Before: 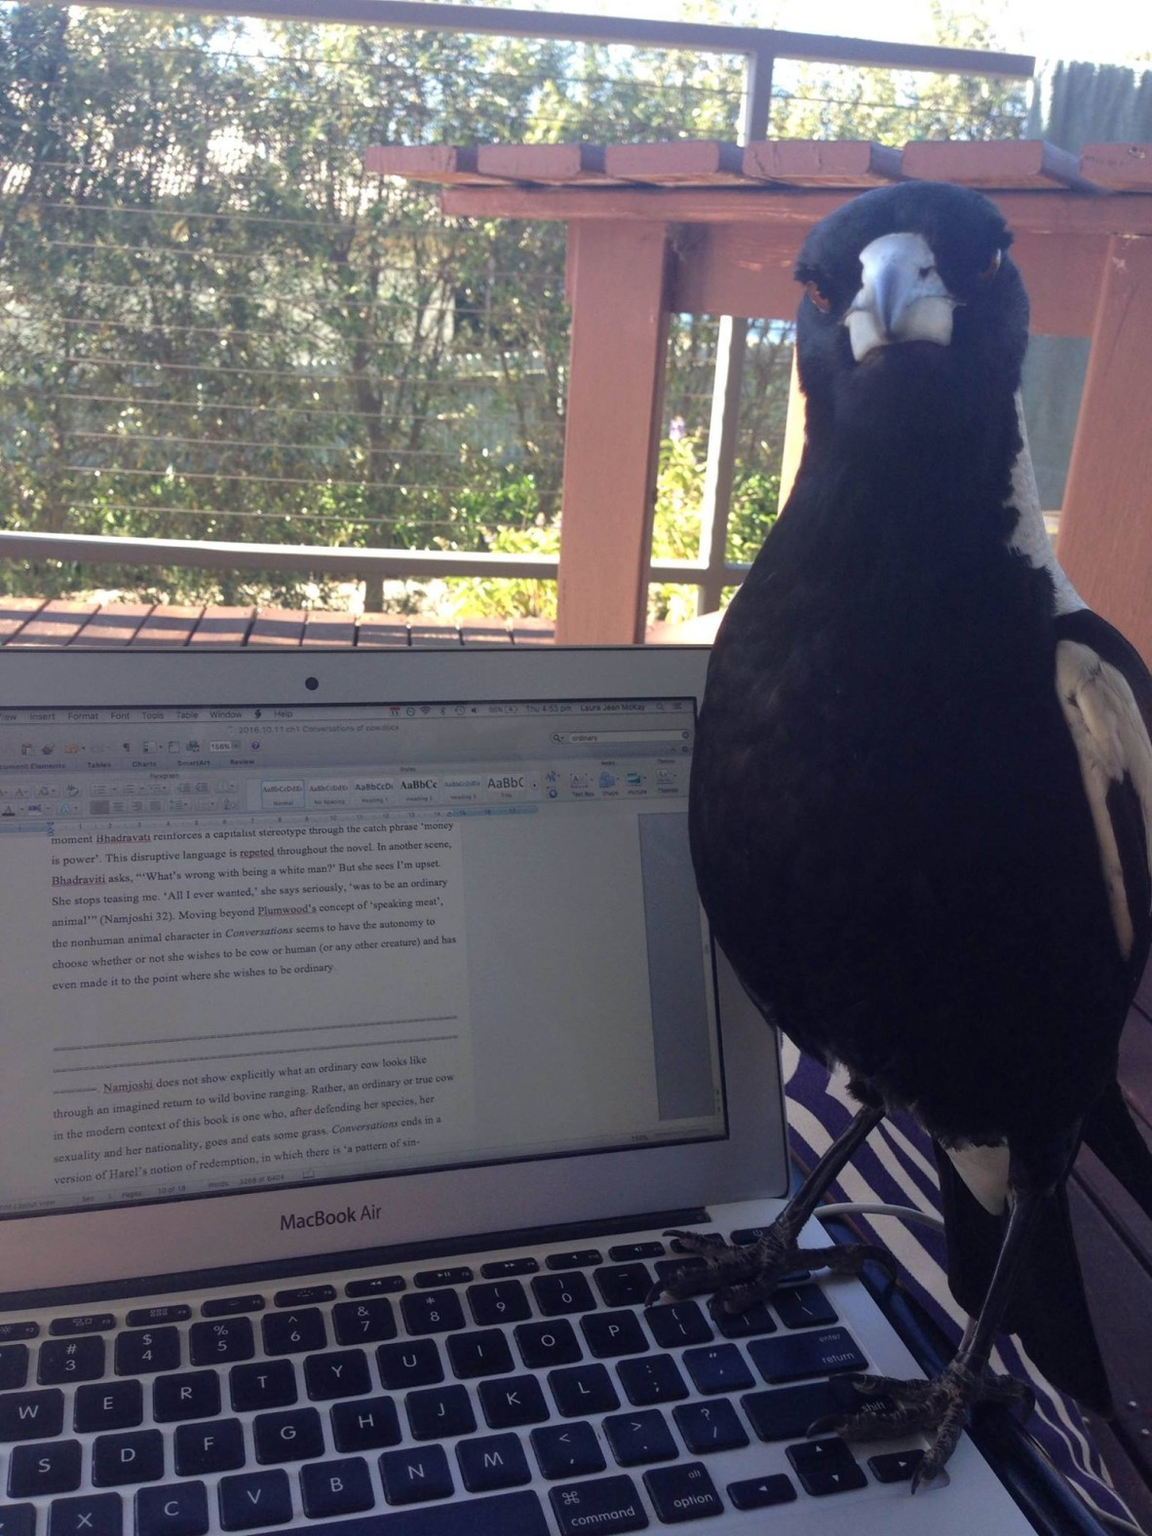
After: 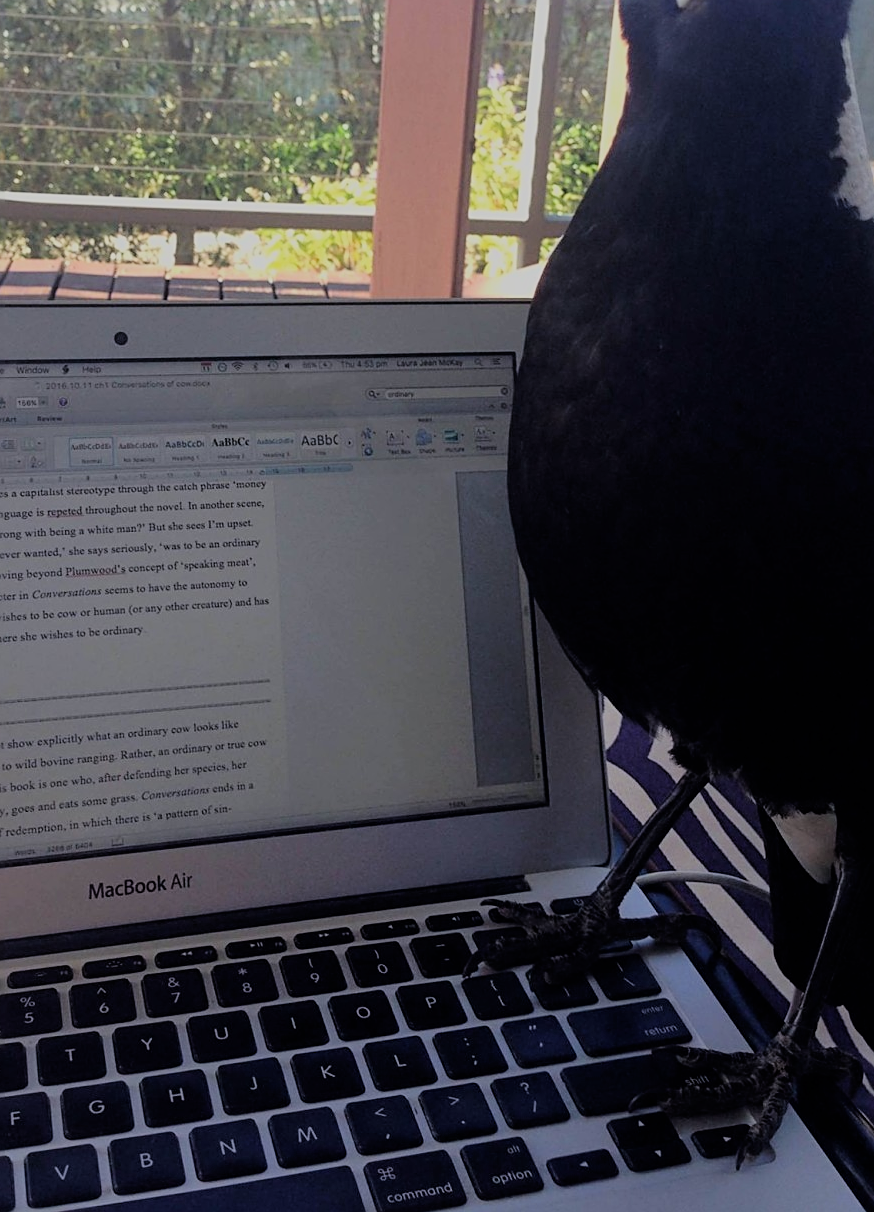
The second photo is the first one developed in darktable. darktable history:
sharpen: on, module defaults
crop: left 16.878%, top 23.045%, right 9.121%
filmic rgb: black relative exposure -6.21 EV, white relative exposure 6.97 EV, threshold 2.96 EV, hardness 2.24, color science v6 (2022), iterations of high-quality reconstruction 0, enable highlight reconstruction true
